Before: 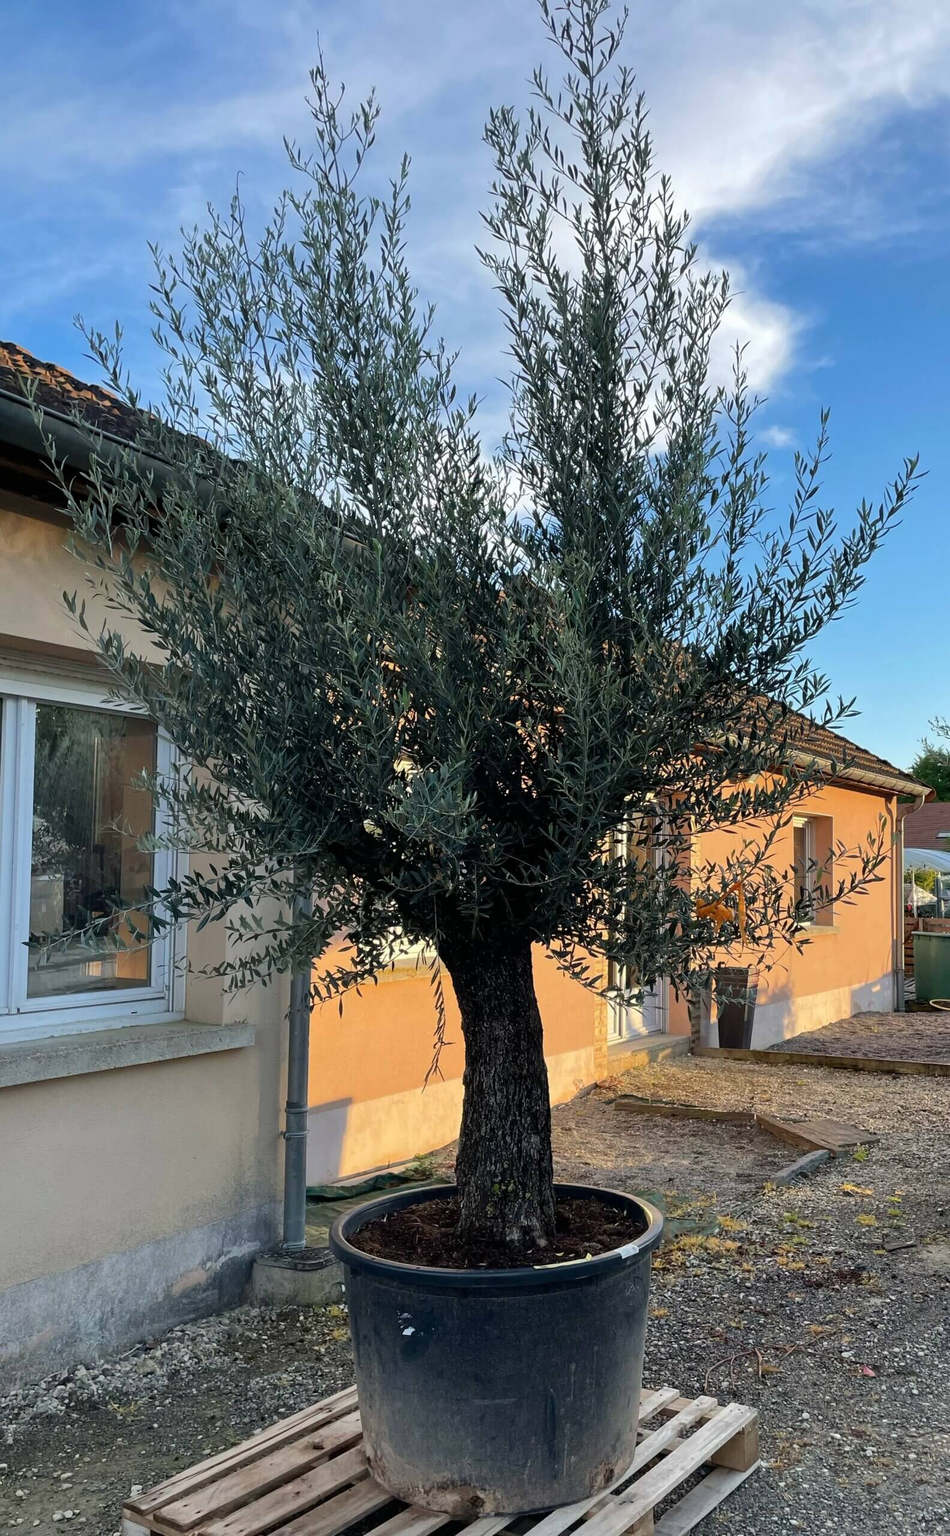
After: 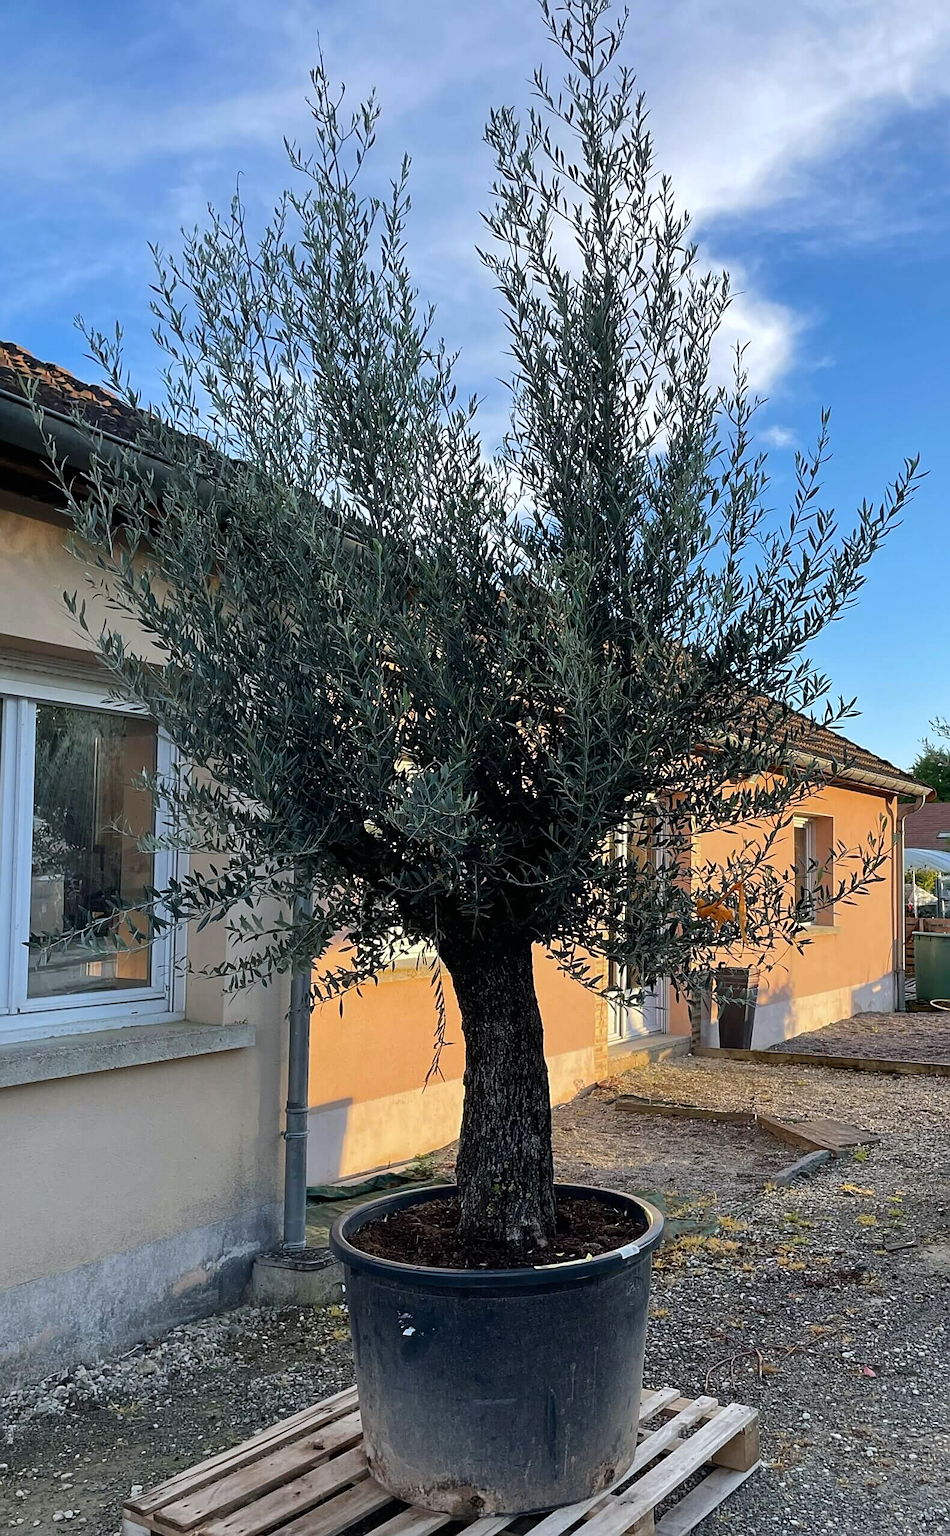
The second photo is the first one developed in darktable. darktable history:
white balance: red 0.983, blue 1.036
sharpen: on, module defaults
